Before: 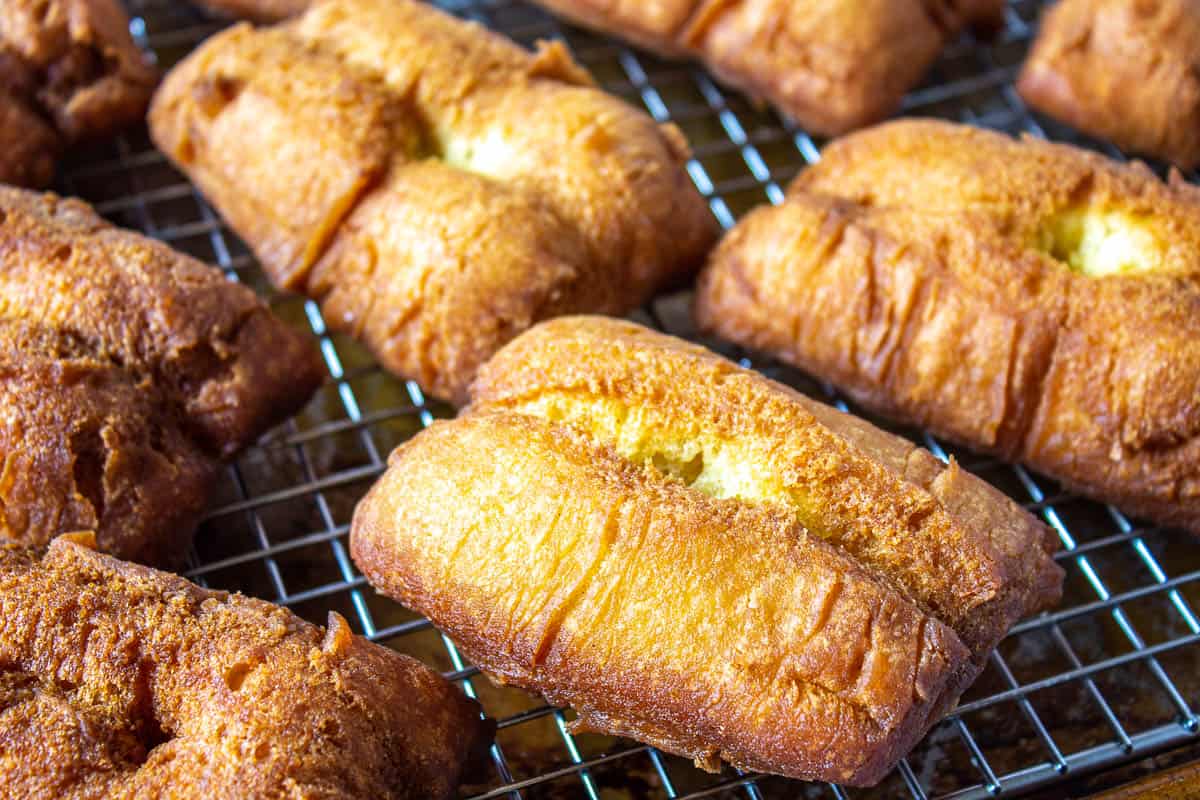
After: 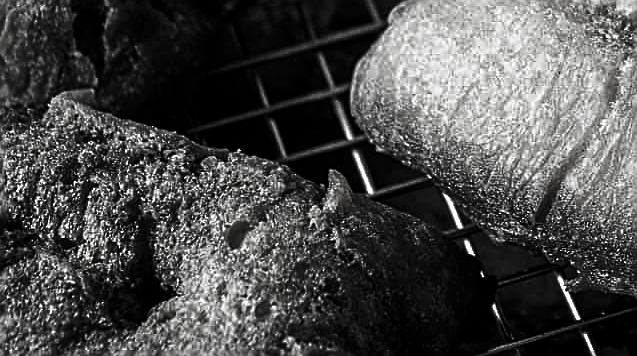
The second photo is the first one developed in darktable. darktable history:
contrast brightness saturation: contrast -0.039, brightness -0.592, saturation -0.991
crop and rotate: top 55.263%, right 46.871%, bottom 0.146%
sharpen: amount 0.75
